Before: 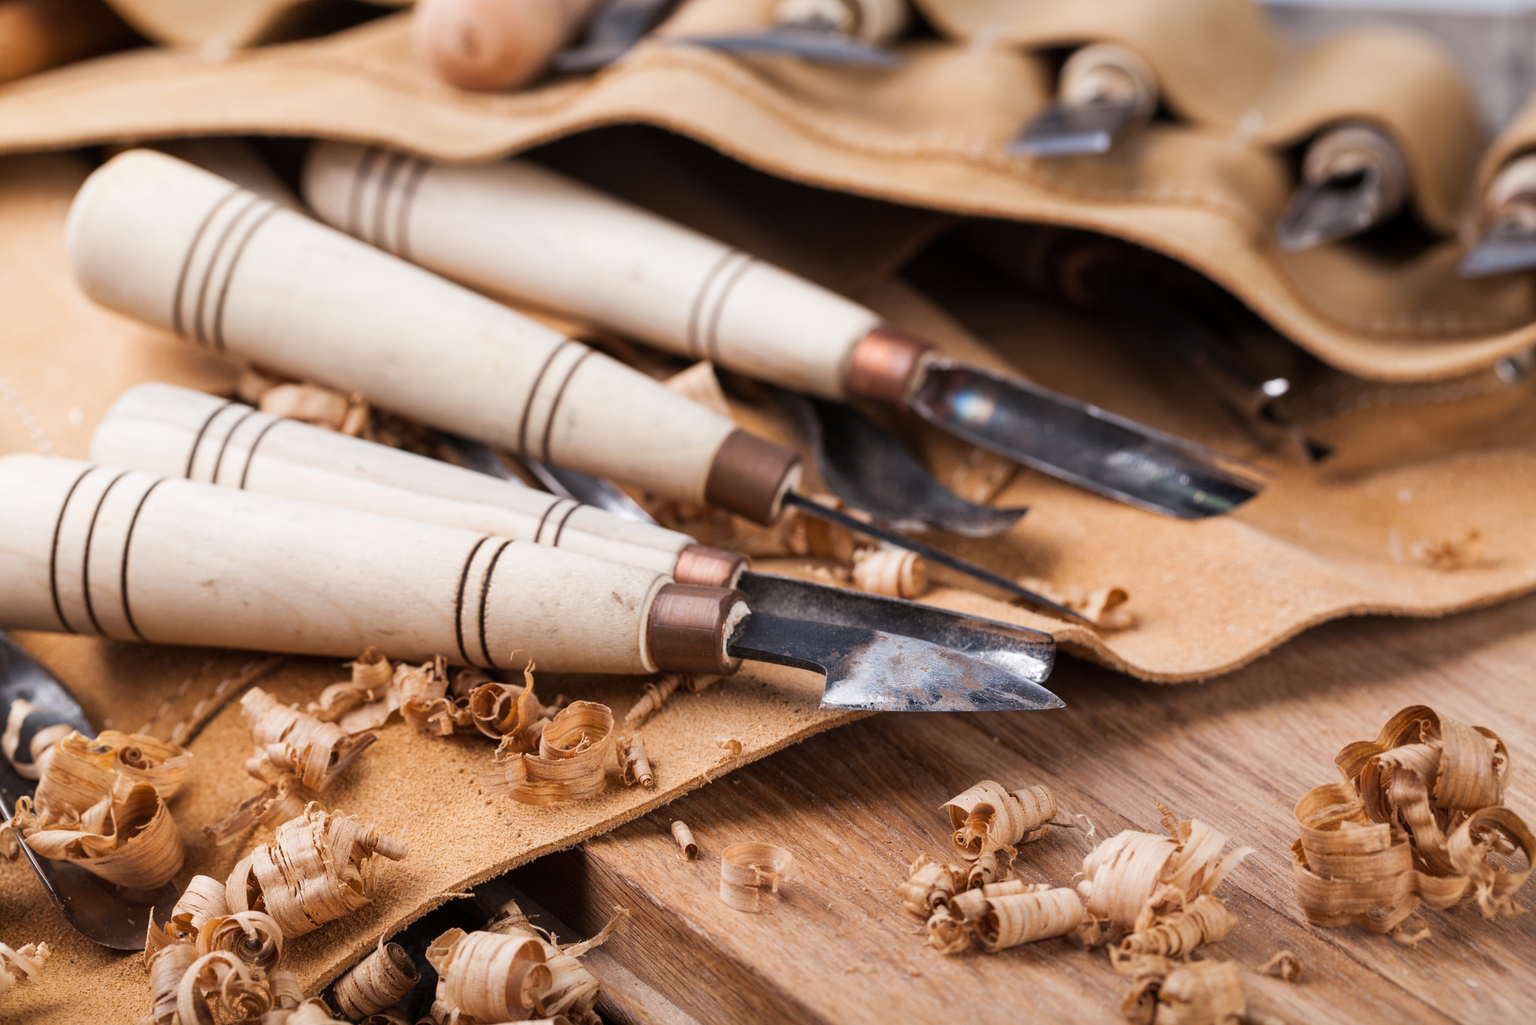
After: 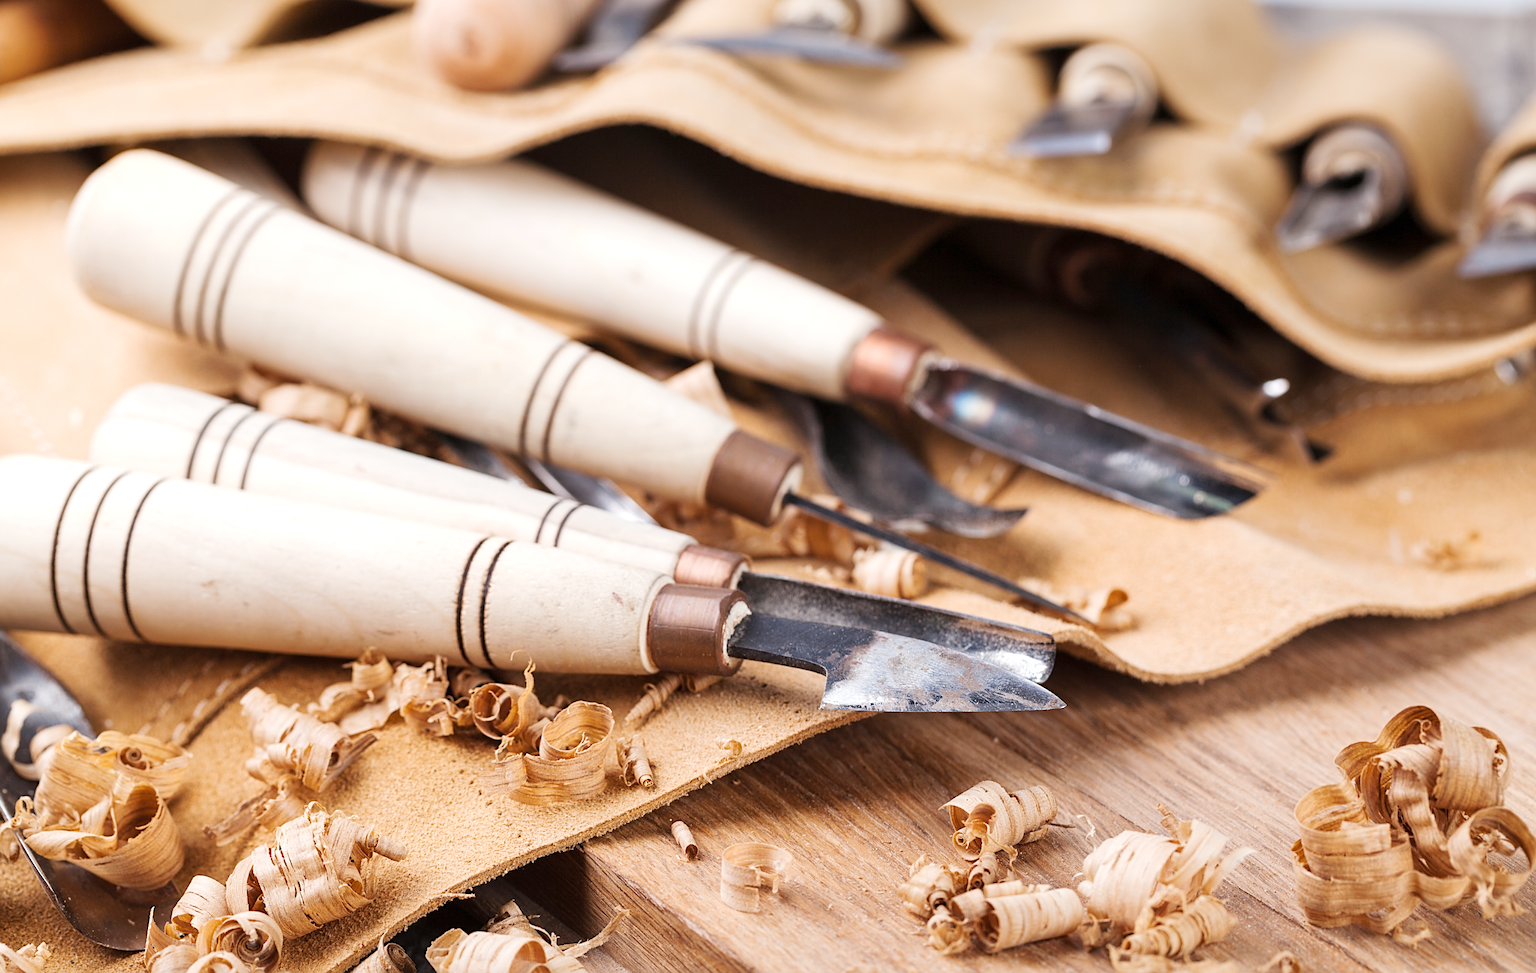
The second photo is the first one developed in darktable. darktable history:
base curve: curves: ch0 [(0, 0) (0.158, 0.273) (0.879, 0.895) (1, 1)], preserve colors none
sharpen: on, module defaults
crop and rotate: top 0%, bottom 5.02%
levels: white 99.94%, levels [0, 0.474, 0.947]
